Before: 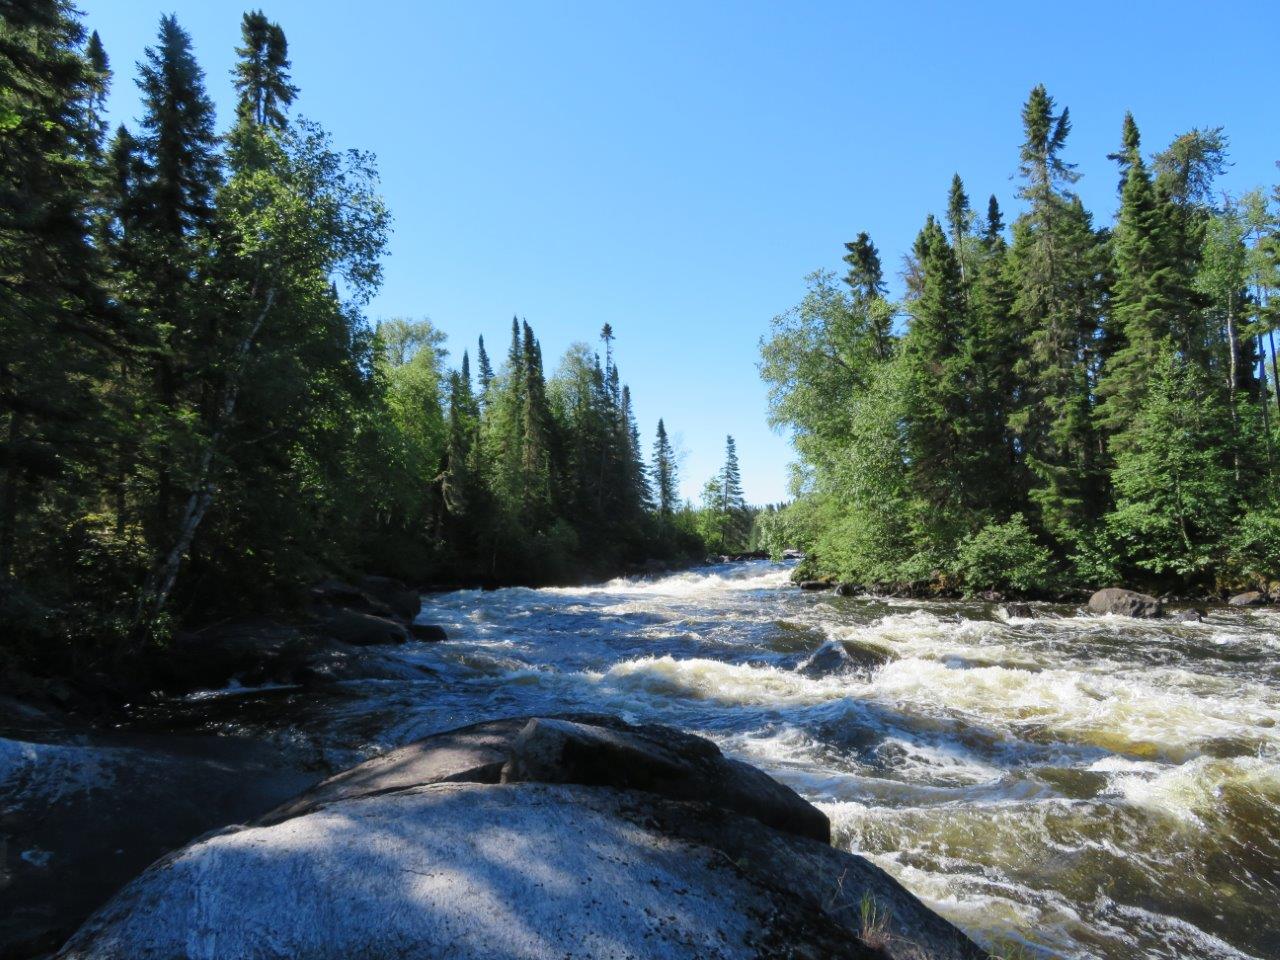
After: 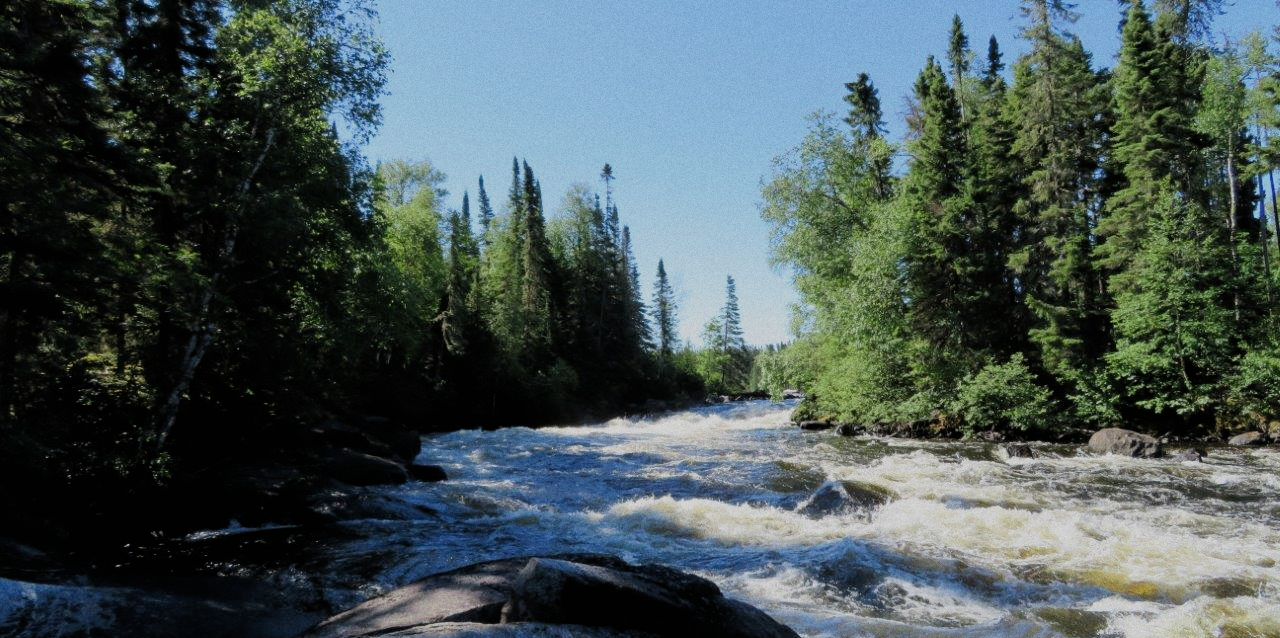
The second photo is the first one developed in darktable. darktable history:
grain: coarseness 0.09 ISO
filmic rgb: black relative exposure -6.68 EV, white relative exposure 4.56 EV, hardness 3.25
crop: top 16.727%, bottom 16.727%
